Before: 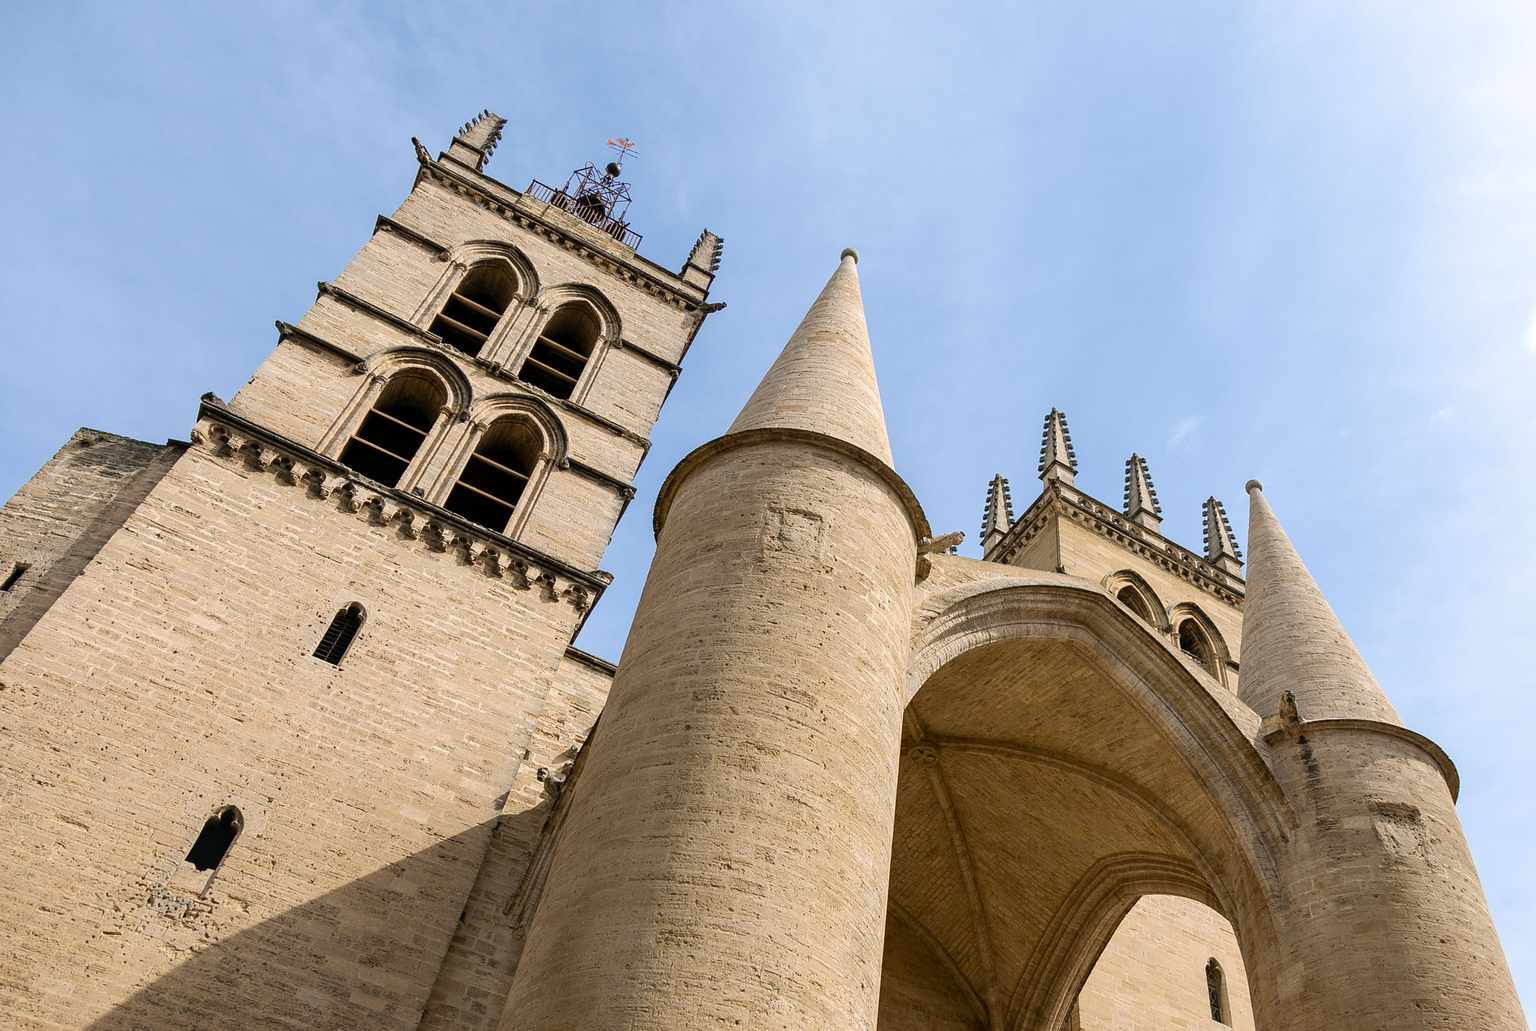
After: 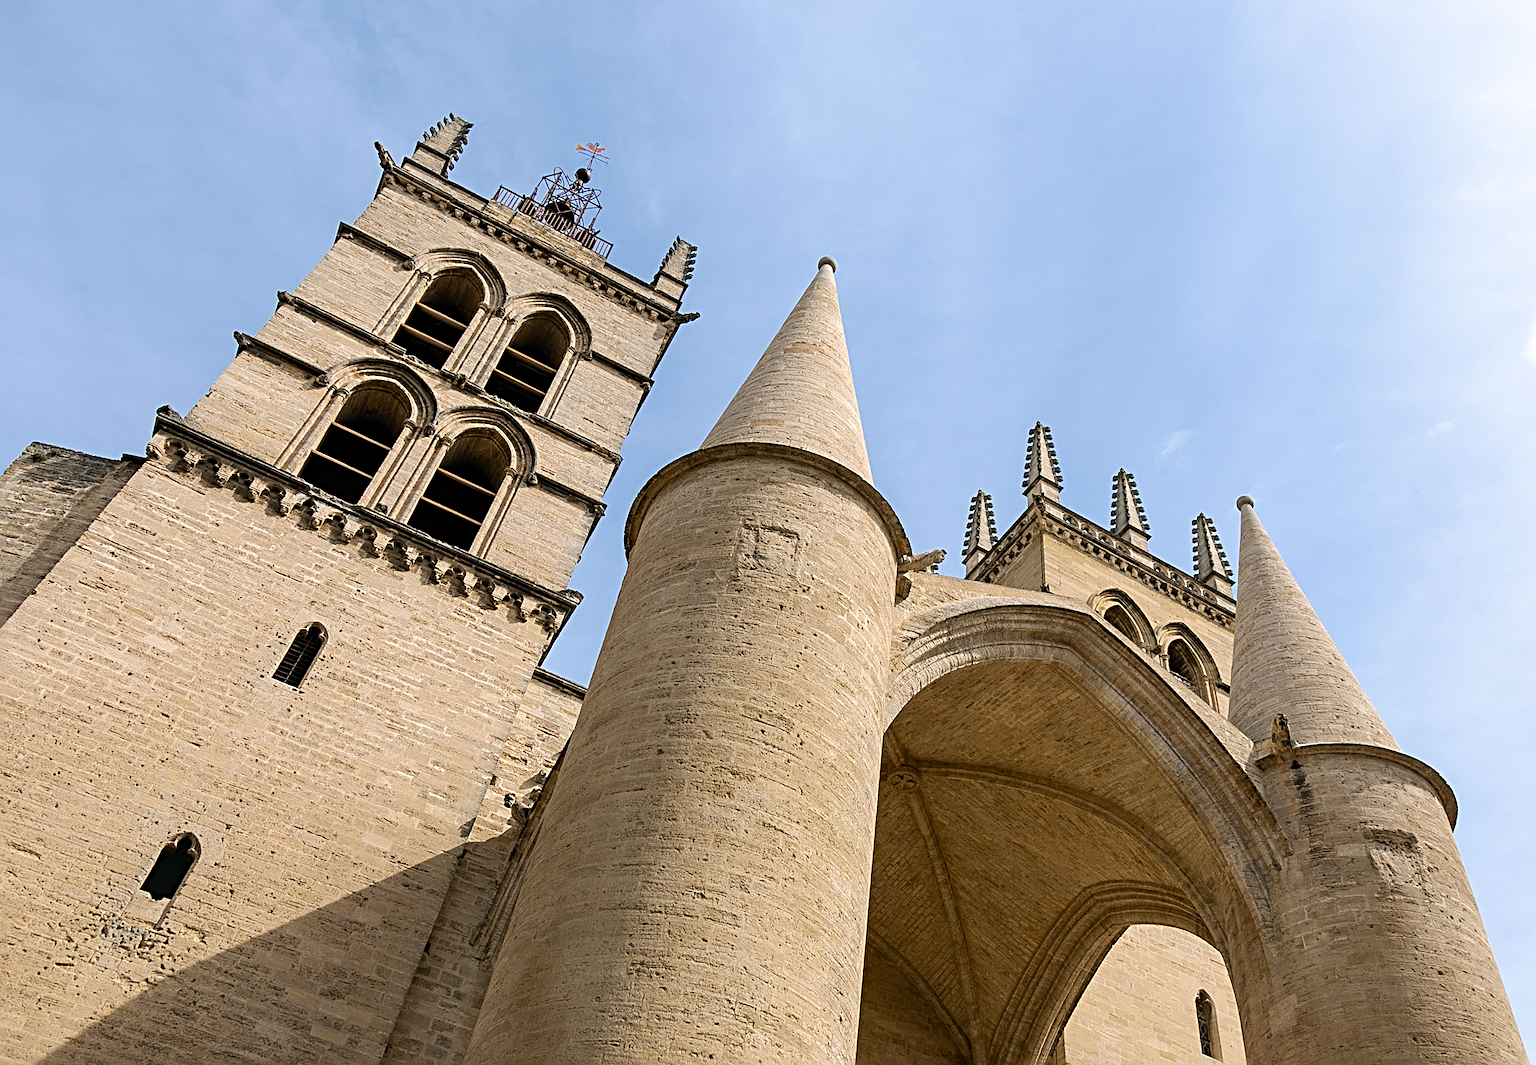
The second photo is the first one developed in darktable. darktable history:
crop and rotate: left 3.238%
sharpen: radius 4
